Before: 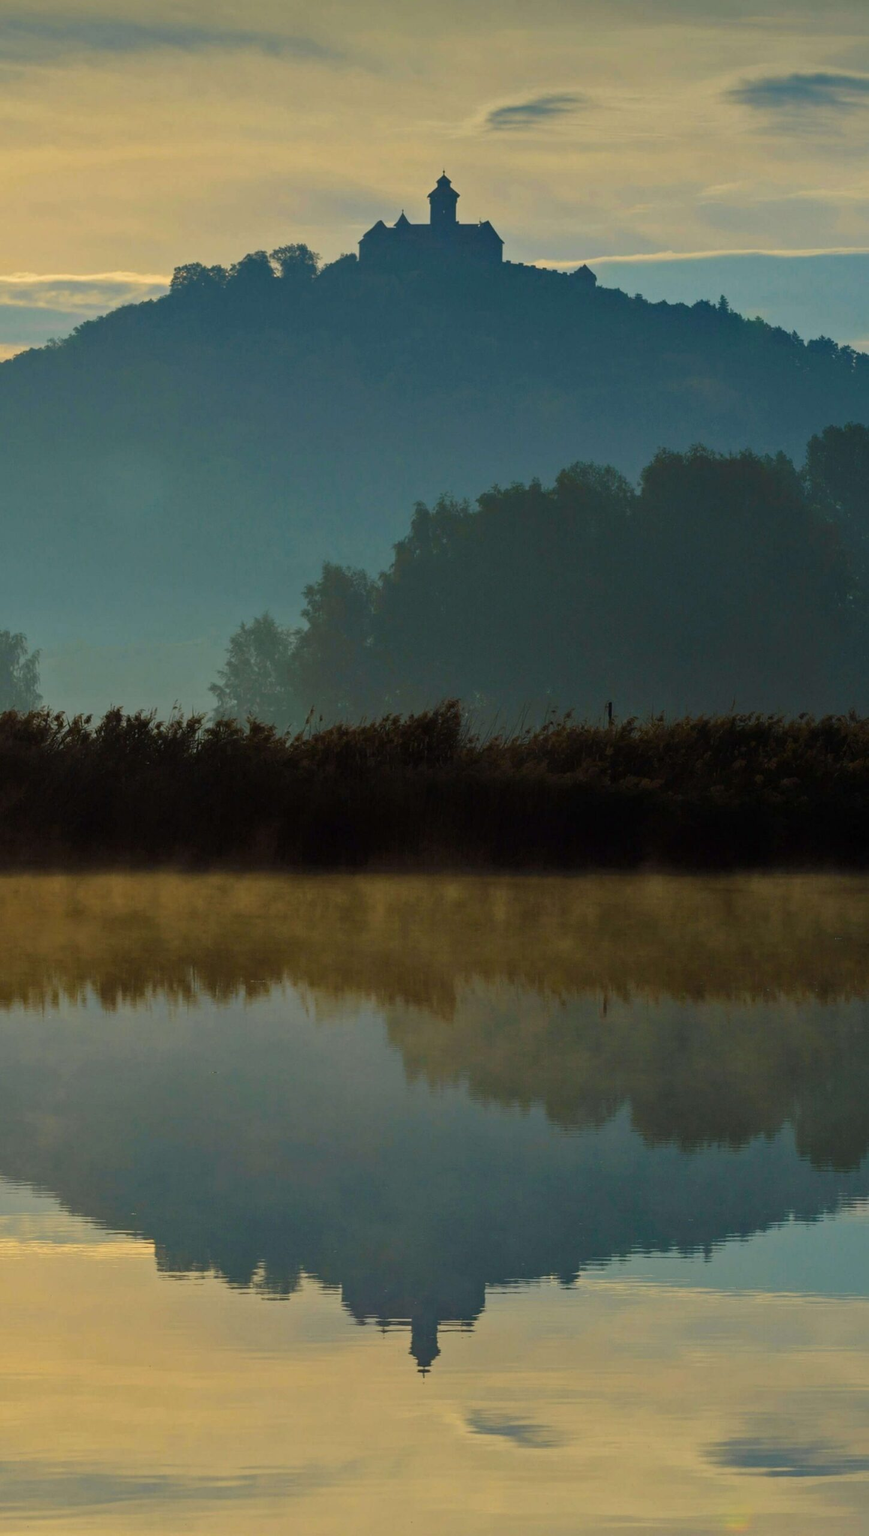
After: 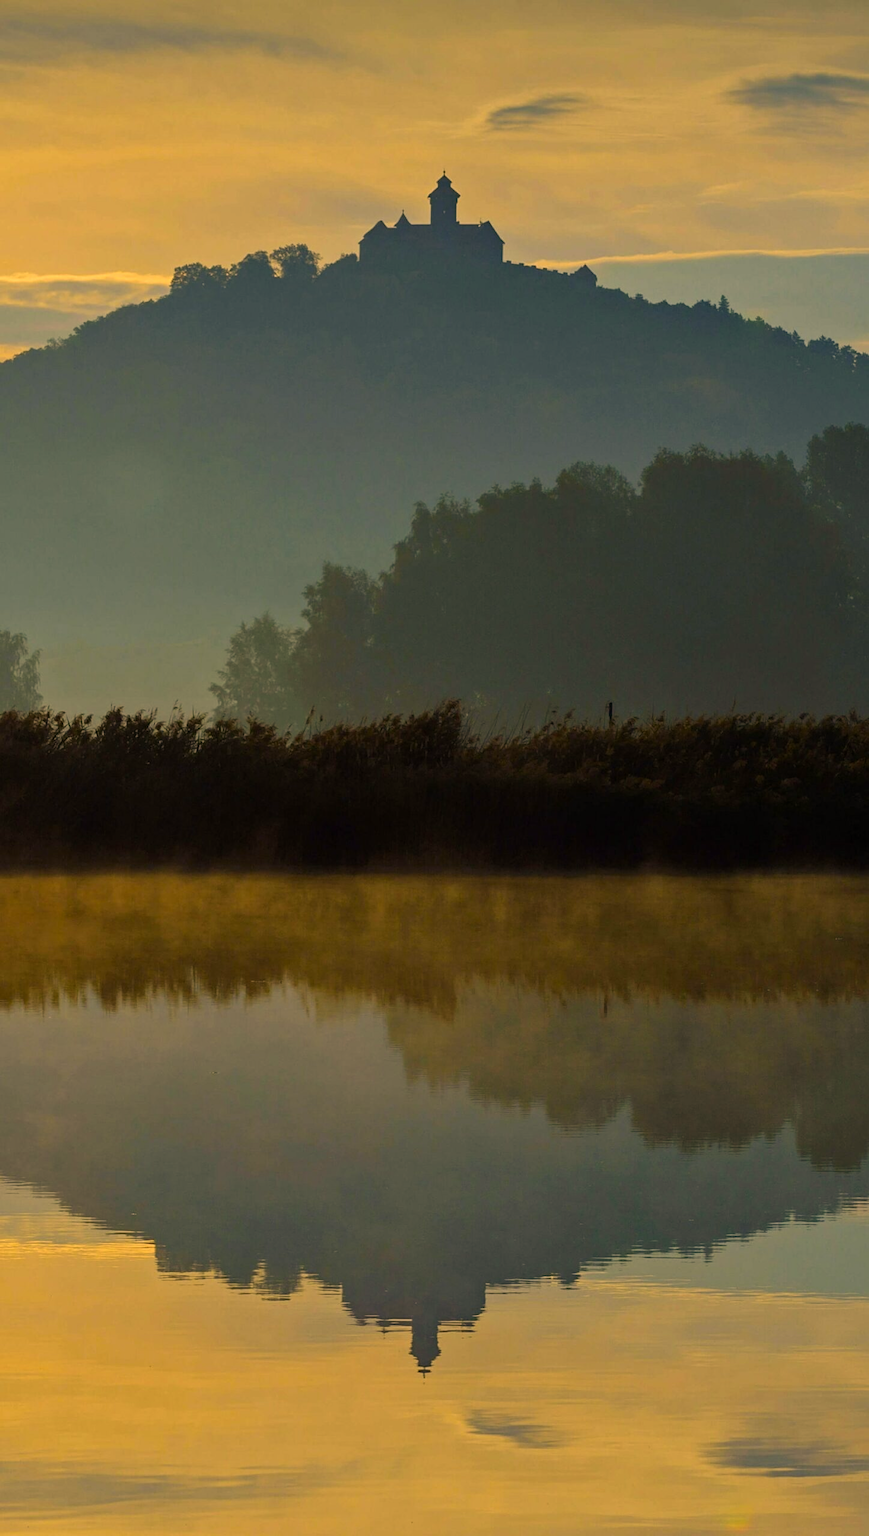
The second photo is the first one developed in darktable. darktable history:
sharpen: amount 0.2
color correction: highlights a* 15, highlights b* 31.55
